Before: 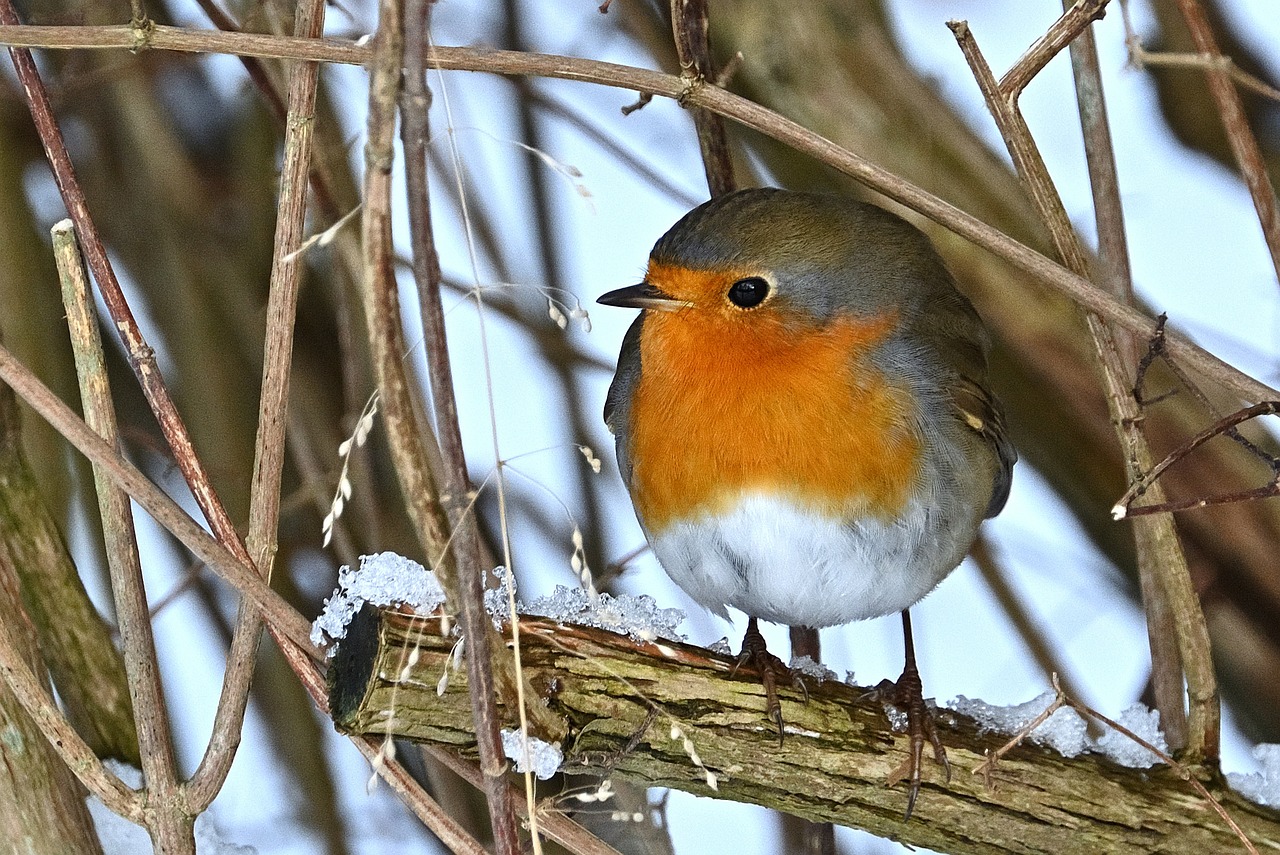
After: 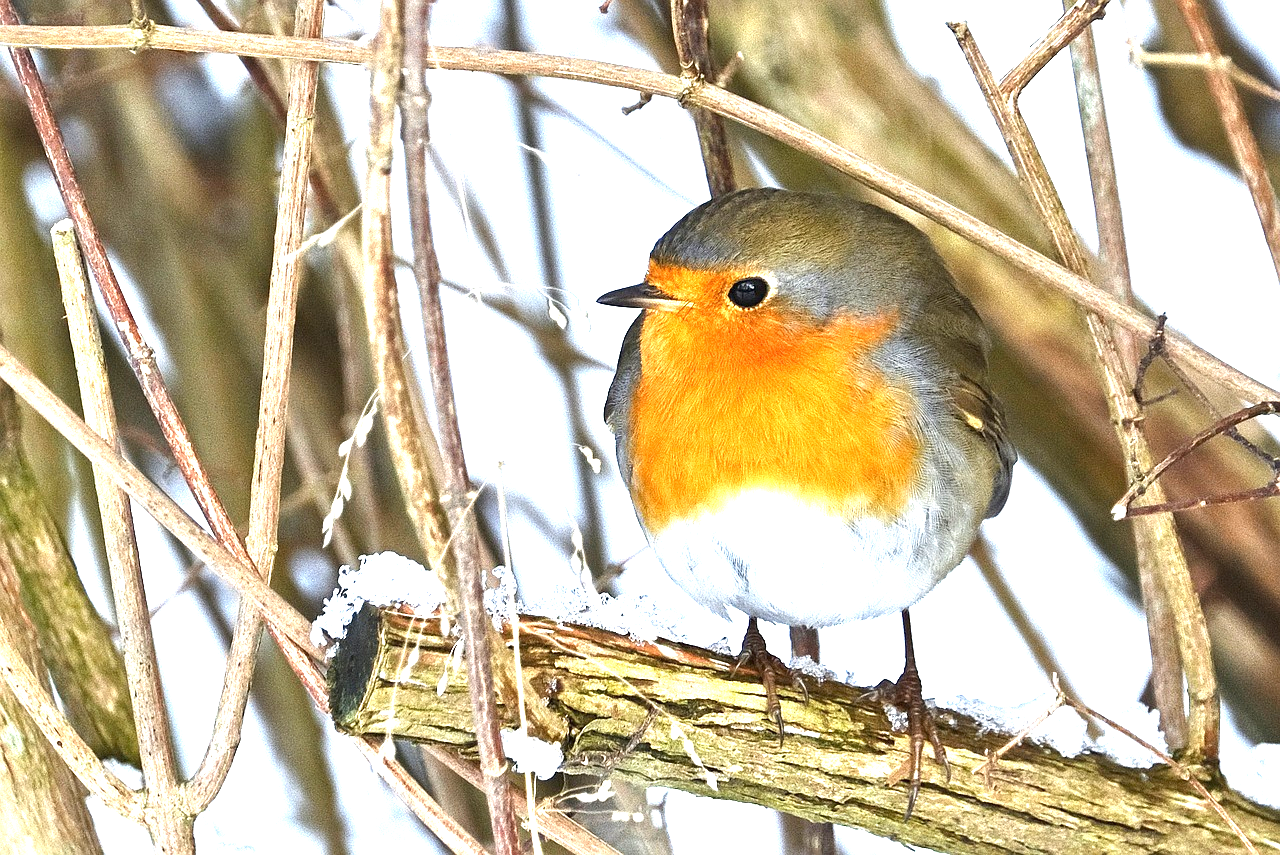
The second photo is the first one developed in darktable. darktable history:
exposure: black level correction 0, exposure 1.682 EV, compensate highlight preservation false
